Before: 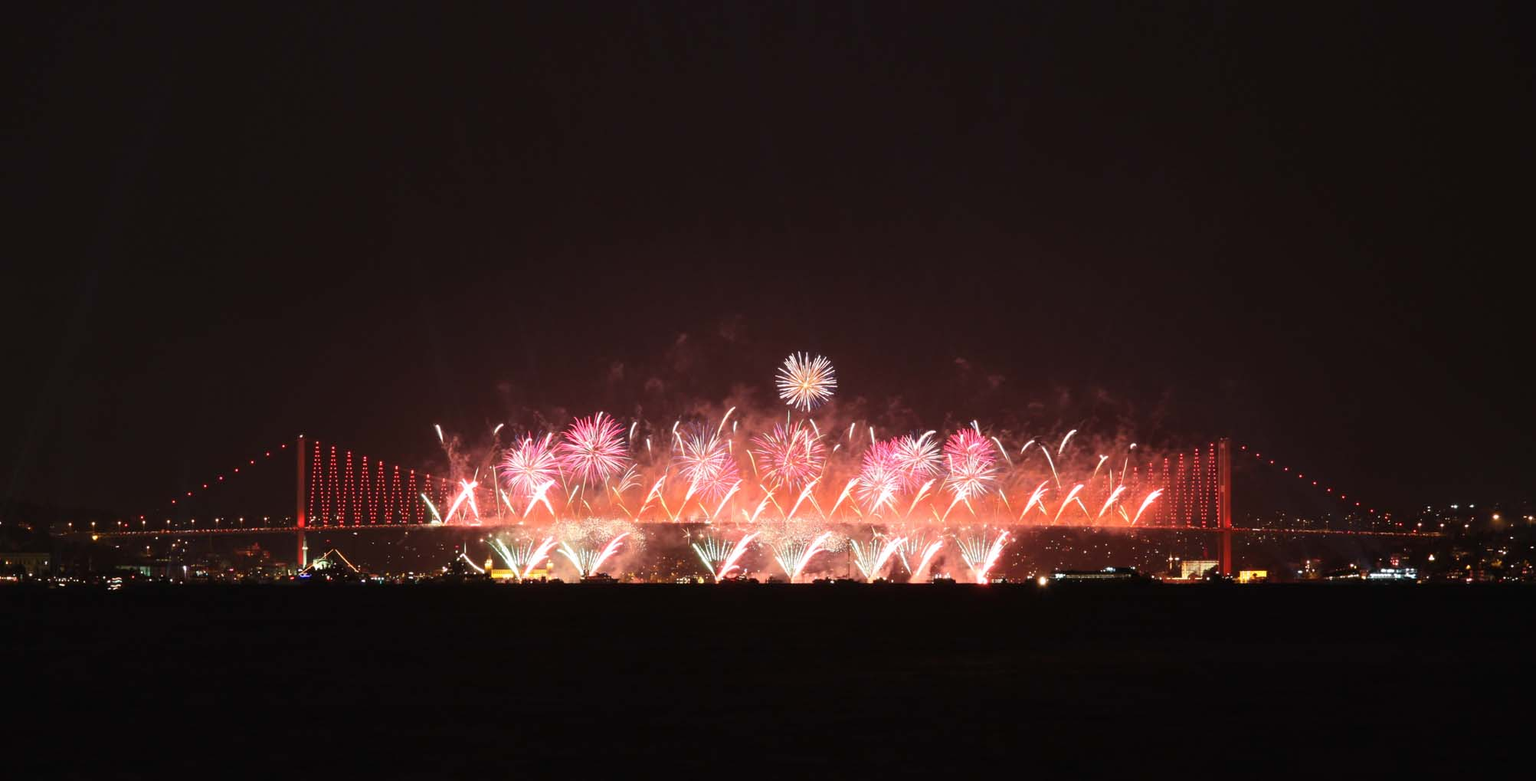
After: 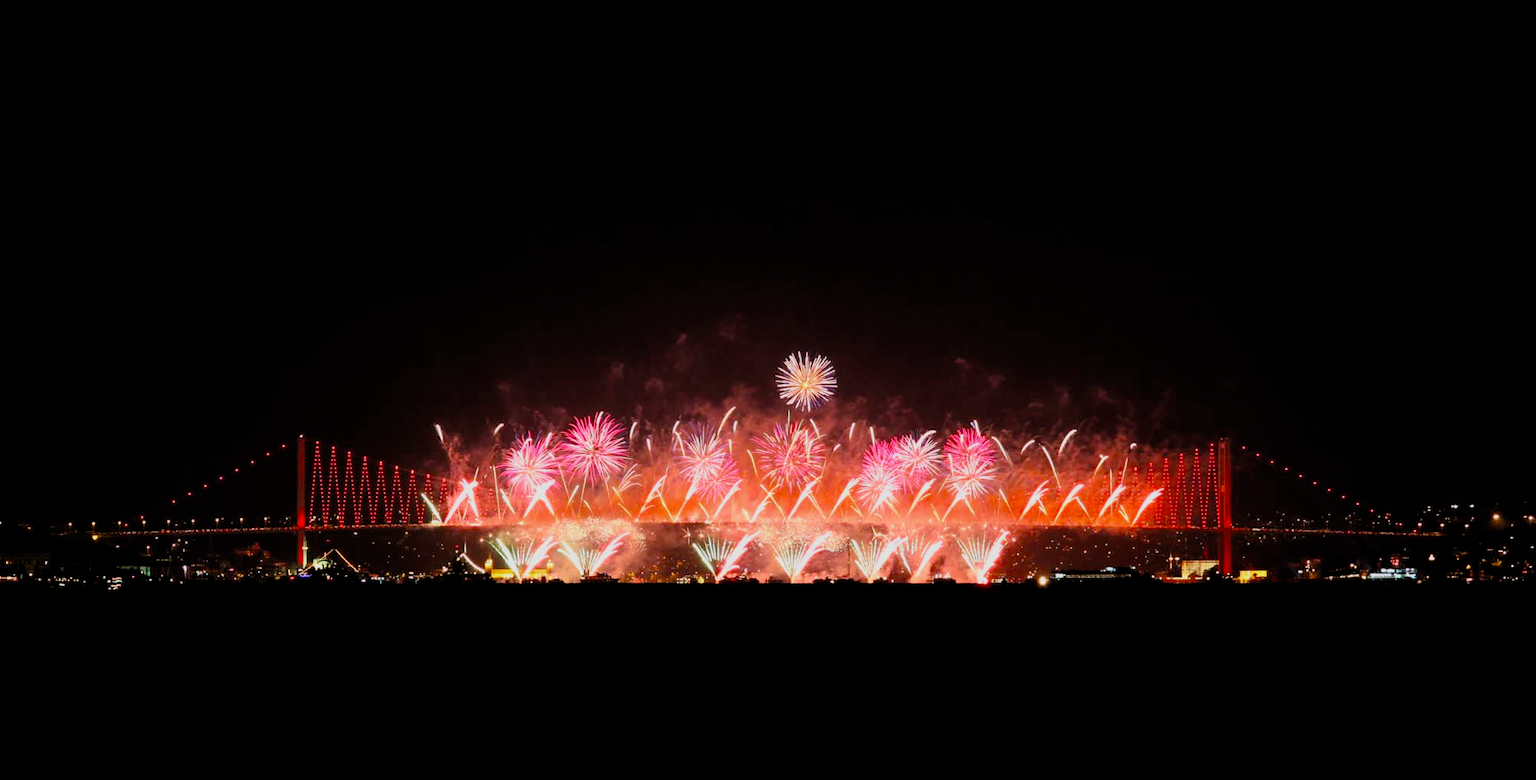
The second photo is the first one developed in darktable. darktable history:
velvia: on, module defaults
filmic rgb: black relative exposure -7.75 EV, white relative exposure 4.4 EV, threshold 3 EV, target black luminance 0%, hardness 3.76, latitude 50.51%, contrast 1.074, highlights saturation mix 10%, shadows ↔ highlights balance -0.22%, color science v4 (2020), enable highlight reconstruction true
